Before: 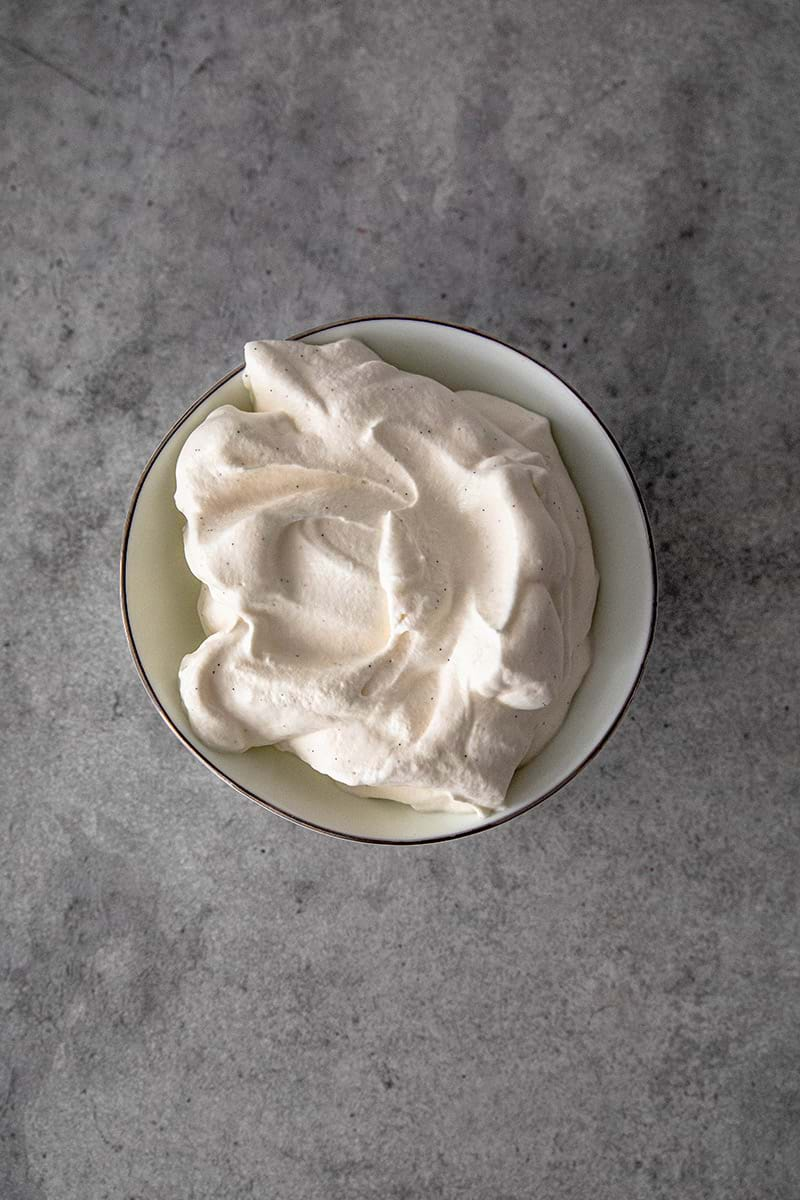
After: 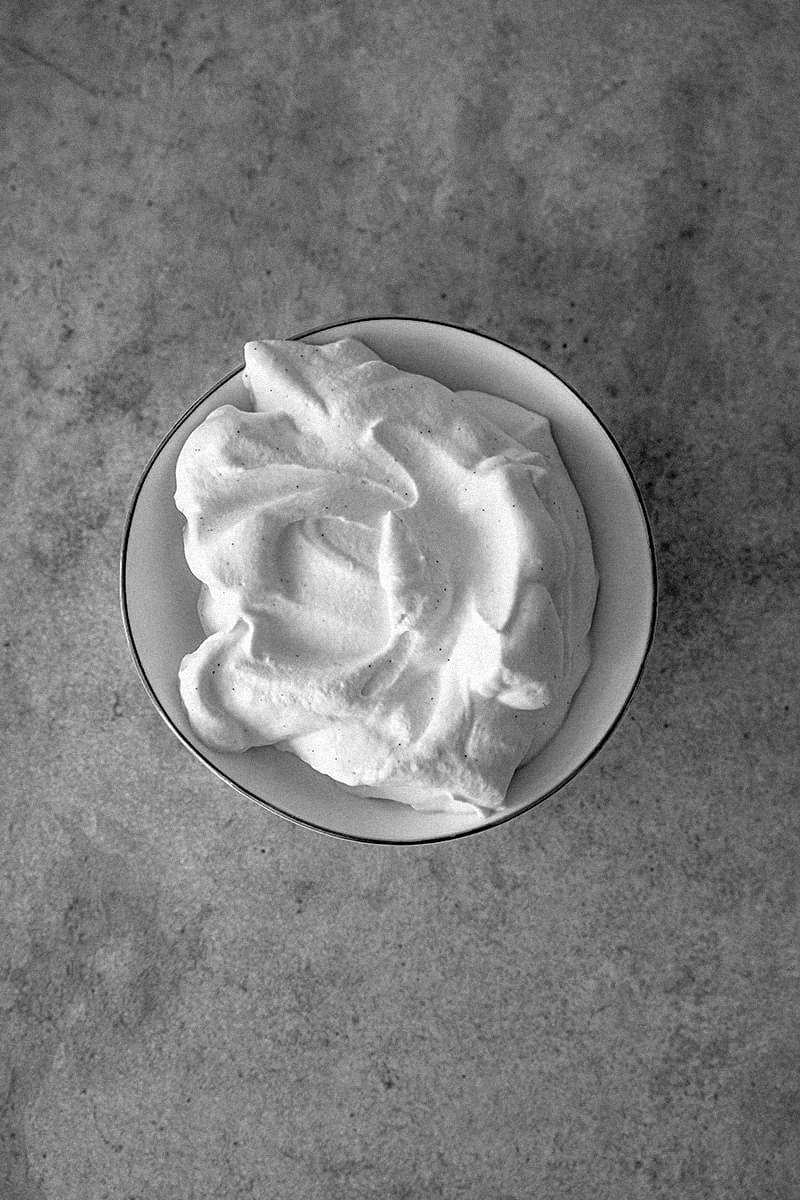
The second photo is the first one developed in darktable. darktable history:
grain: mid-tones bias 0%
sharpen: amount 0.2
monochrome: on, module defaults
